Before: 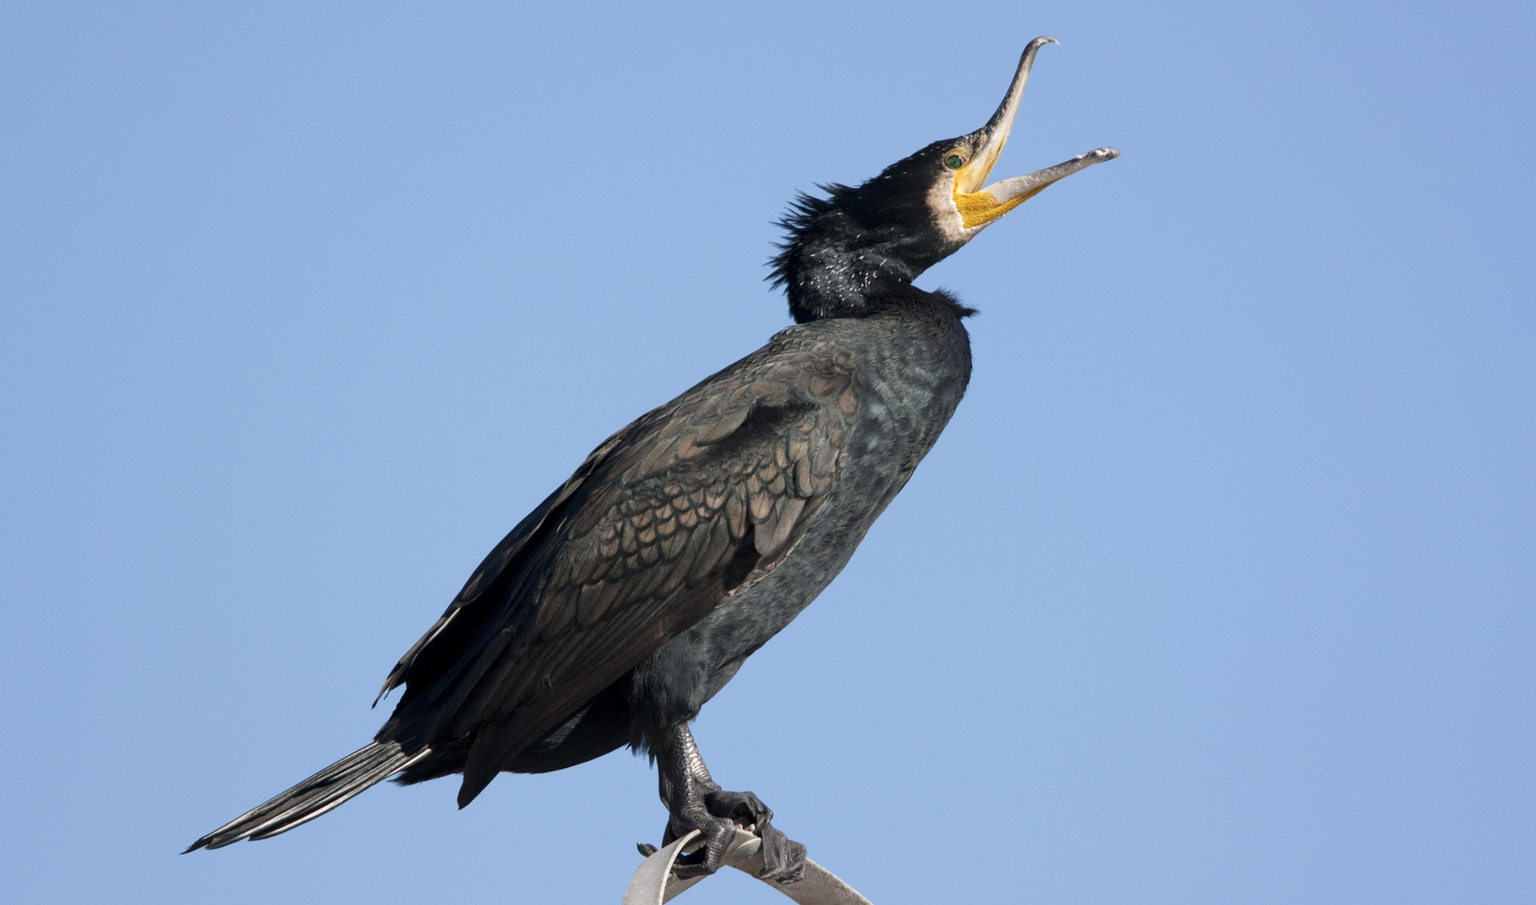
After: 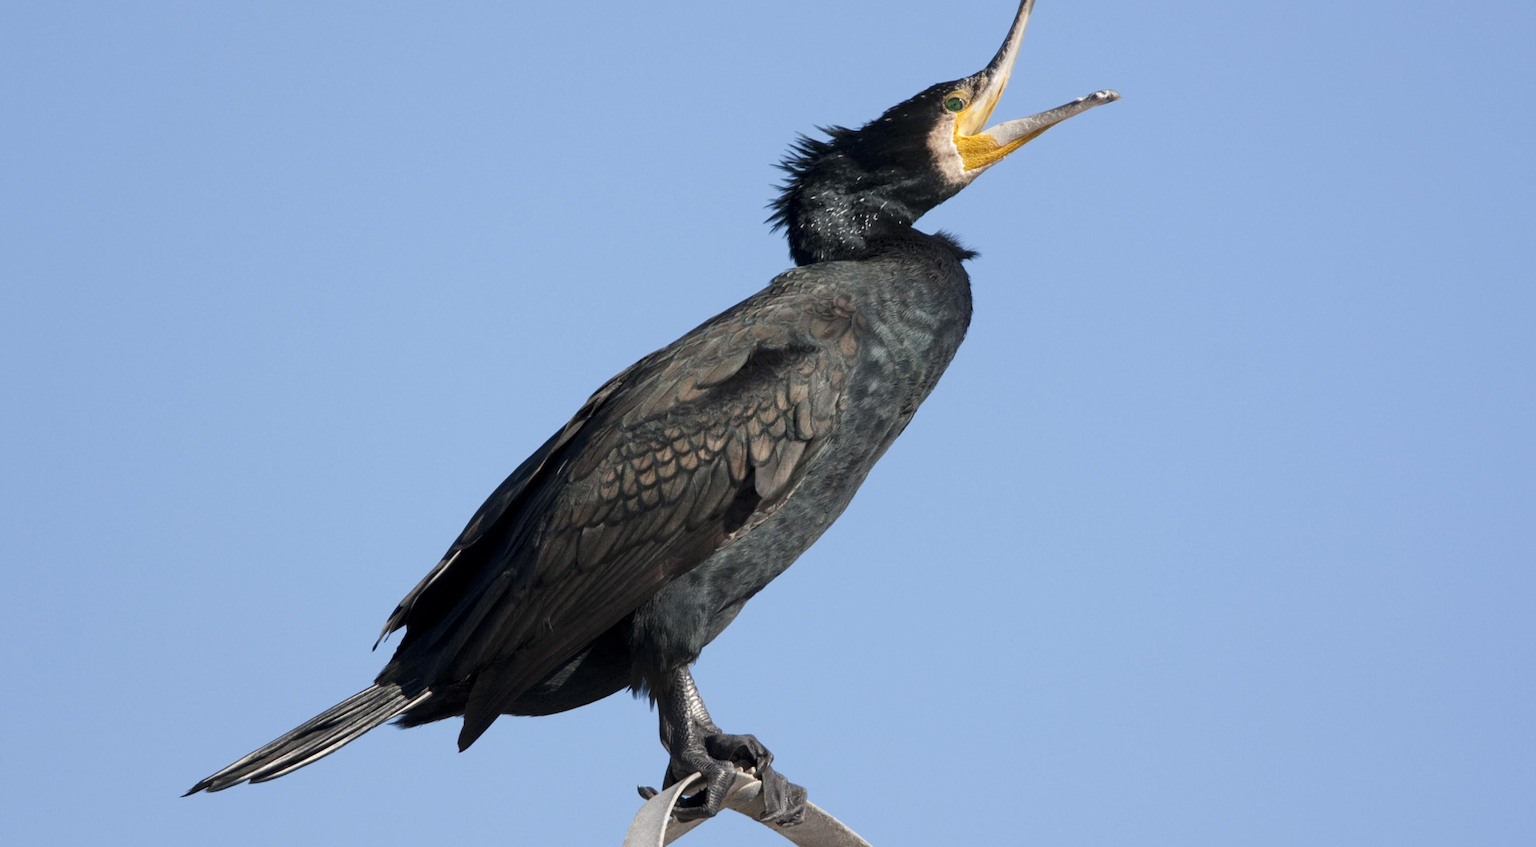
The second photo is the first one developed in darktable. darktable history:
crop and rotate: top 6.423%
